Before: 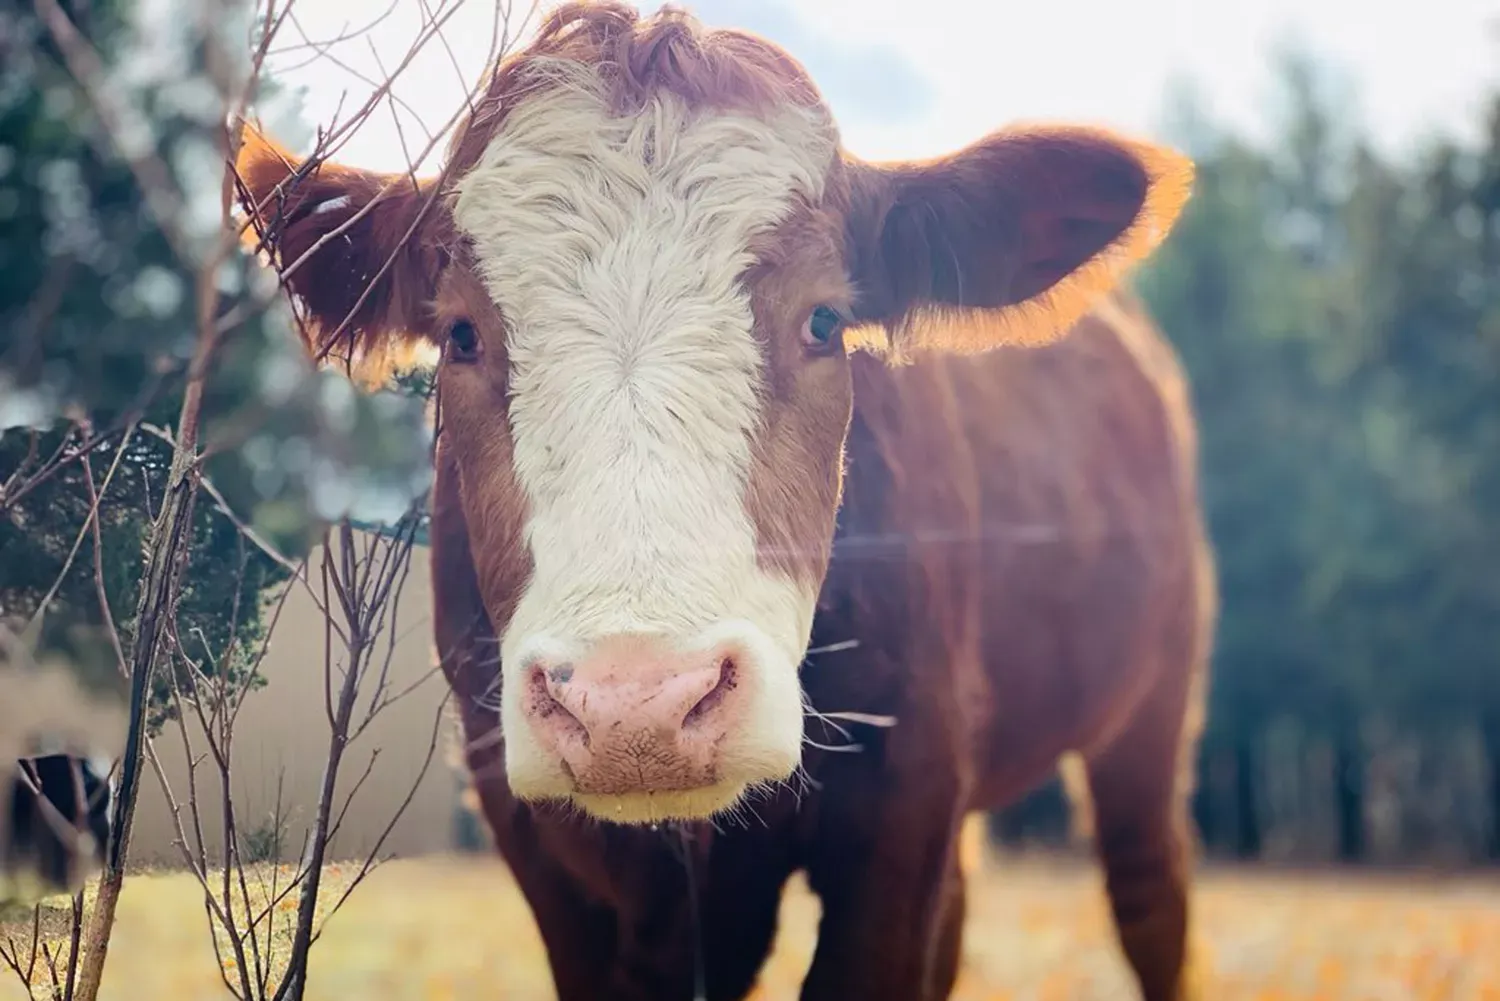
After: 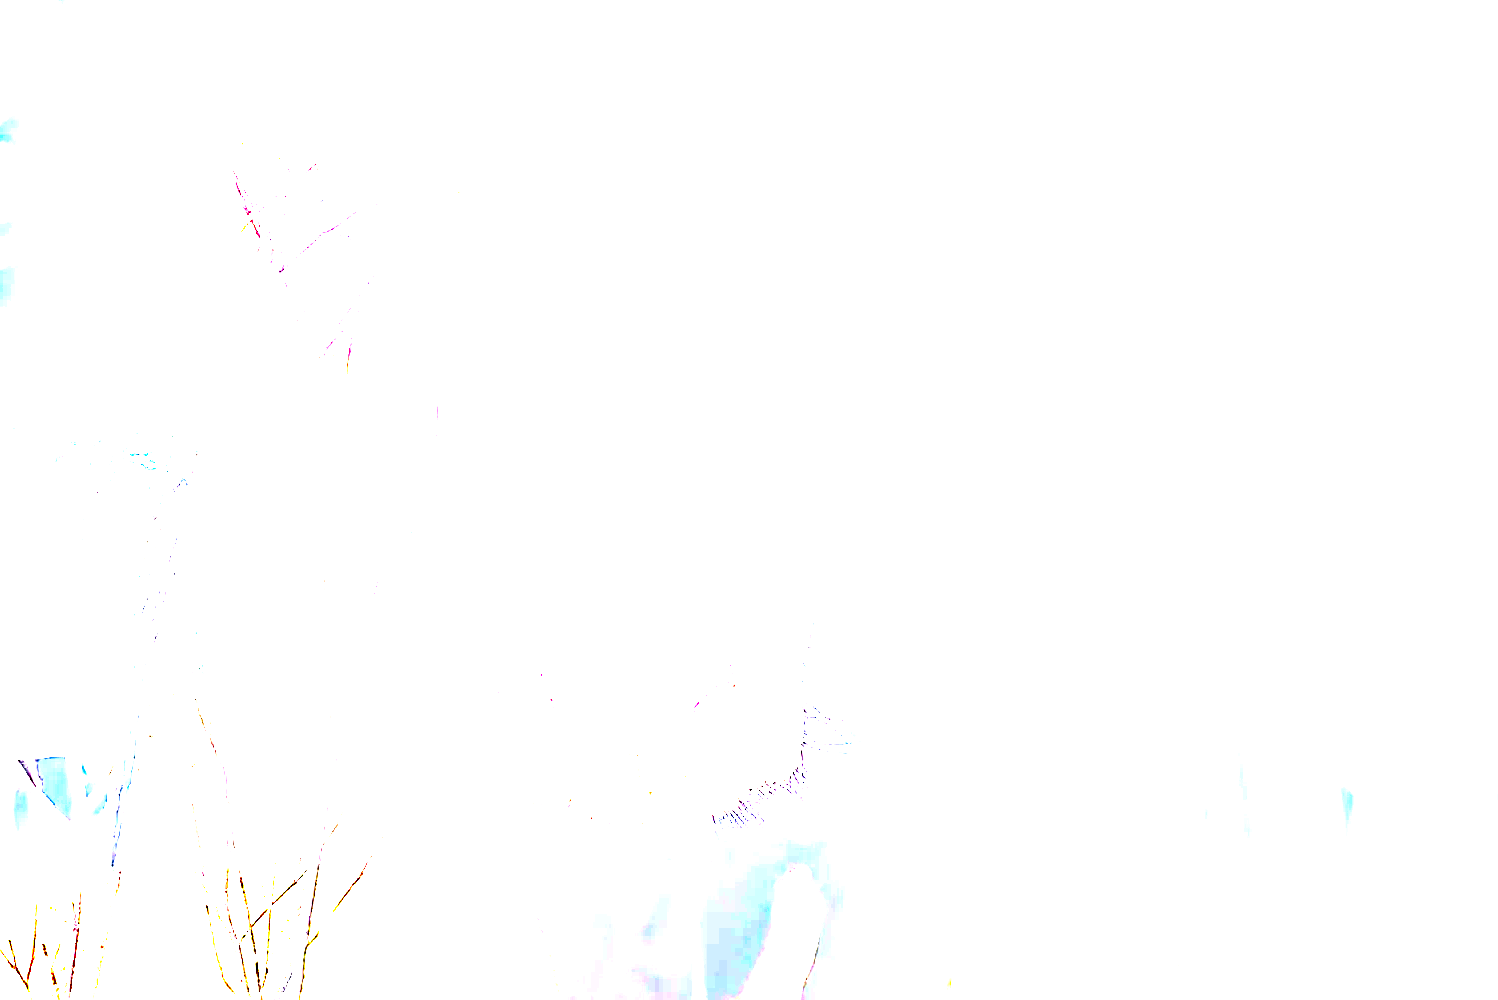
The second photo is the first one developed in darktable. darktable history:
crop and rotate: left 0.126%
sharpen: radius 2.883, amount 0.868, threshold 47.523
exposure: exposure 8 EV, compensate highlight preservation false
rotate and perspective: automatic cropping original format, crop left 0, crop top 0
